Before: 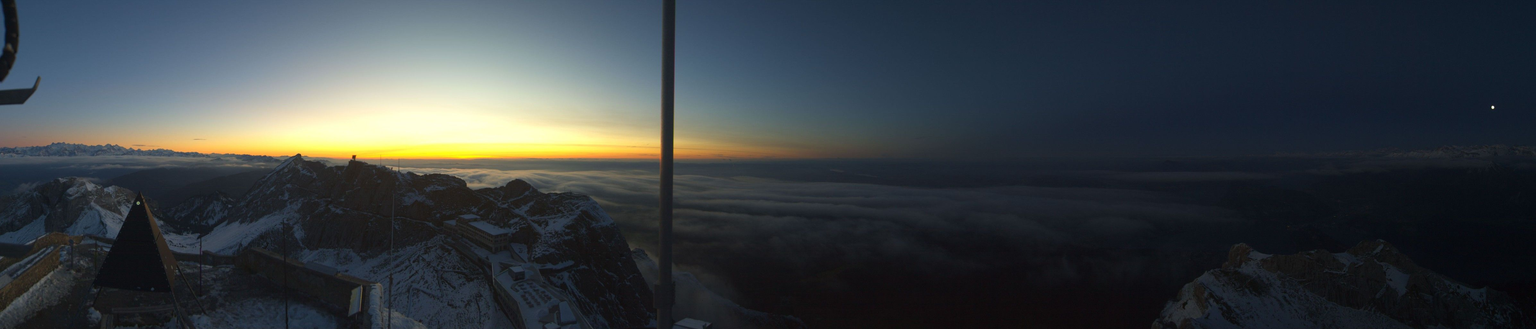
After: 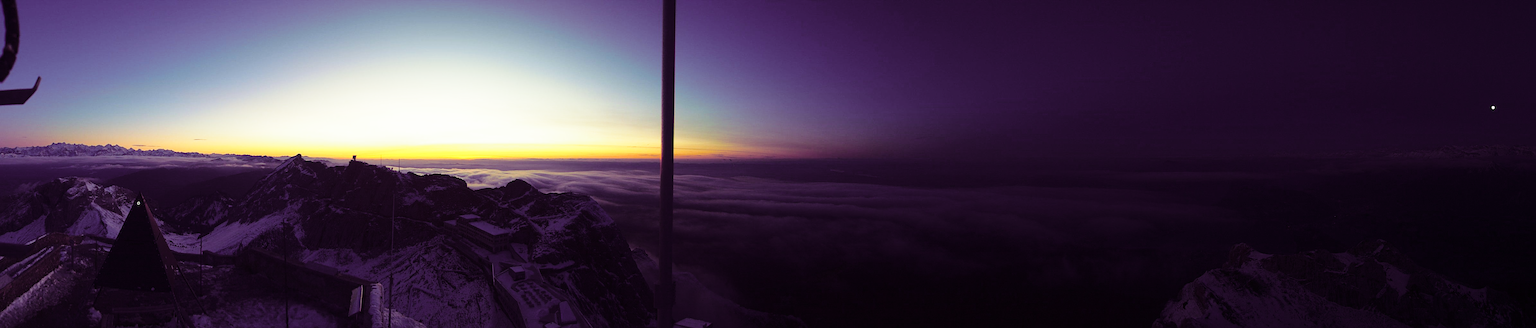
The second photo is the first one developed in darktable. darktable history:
contrast brightness saturation: contrast 0.07, brightness -0.13, saturation 0.06
base curve: curves: ch0 [(0, 0) (0.036, 0.037) (0.121, 0.228) (0.46, 0.76) (0.859, 0.983) (1, 1)], preserve colors none
split-toning: shadows › hue 277.2°, shadows › saturation 0.74
color calibration: illuminant custom, x 0.348, y 0.366, temperature 4940.58 K
sharpen: on, module defaults
